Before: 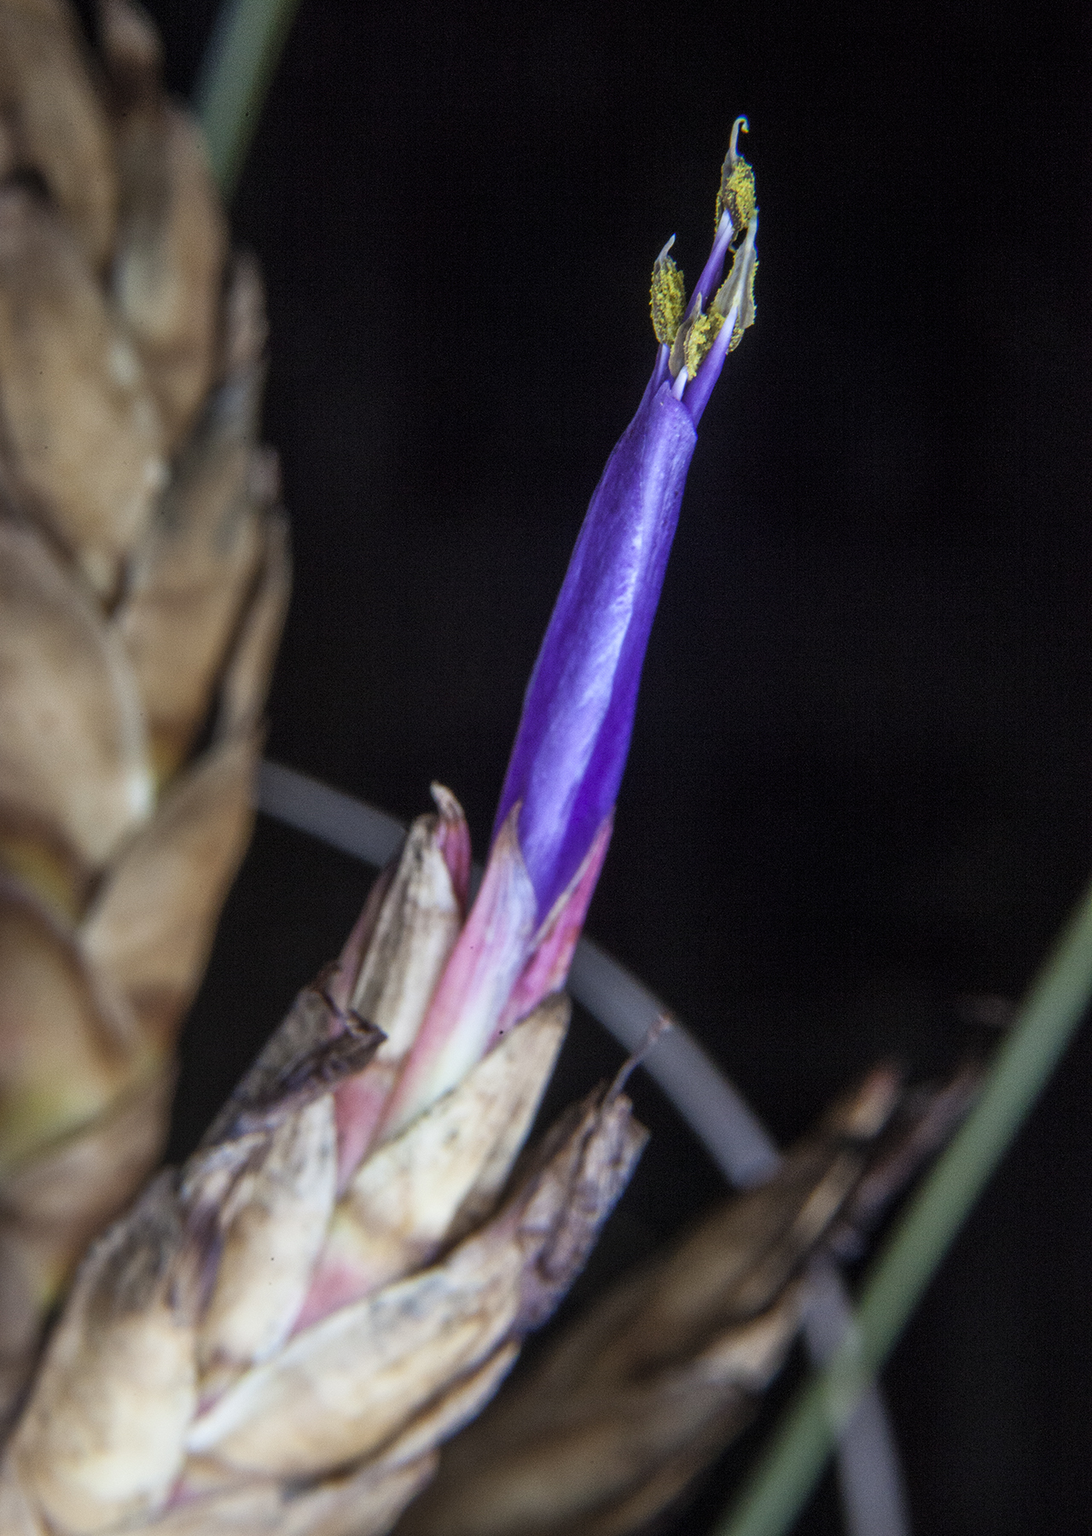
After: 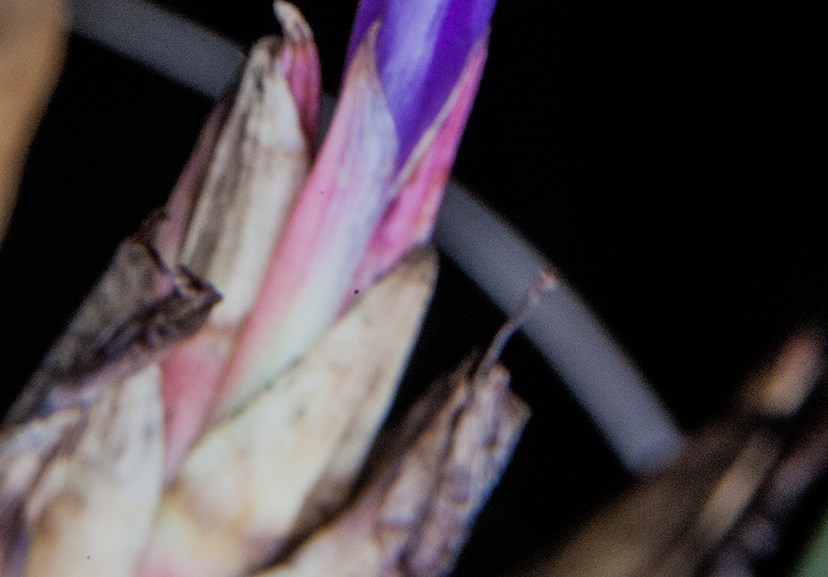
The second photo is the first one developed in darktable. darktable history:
filmic rgb: black relative exposure -7.65 EV, white relative exposure 4.56 EV, hardness 3.61
crop: left 18.108%, top 51.045%, right 17.141%, bottom 16.885%
